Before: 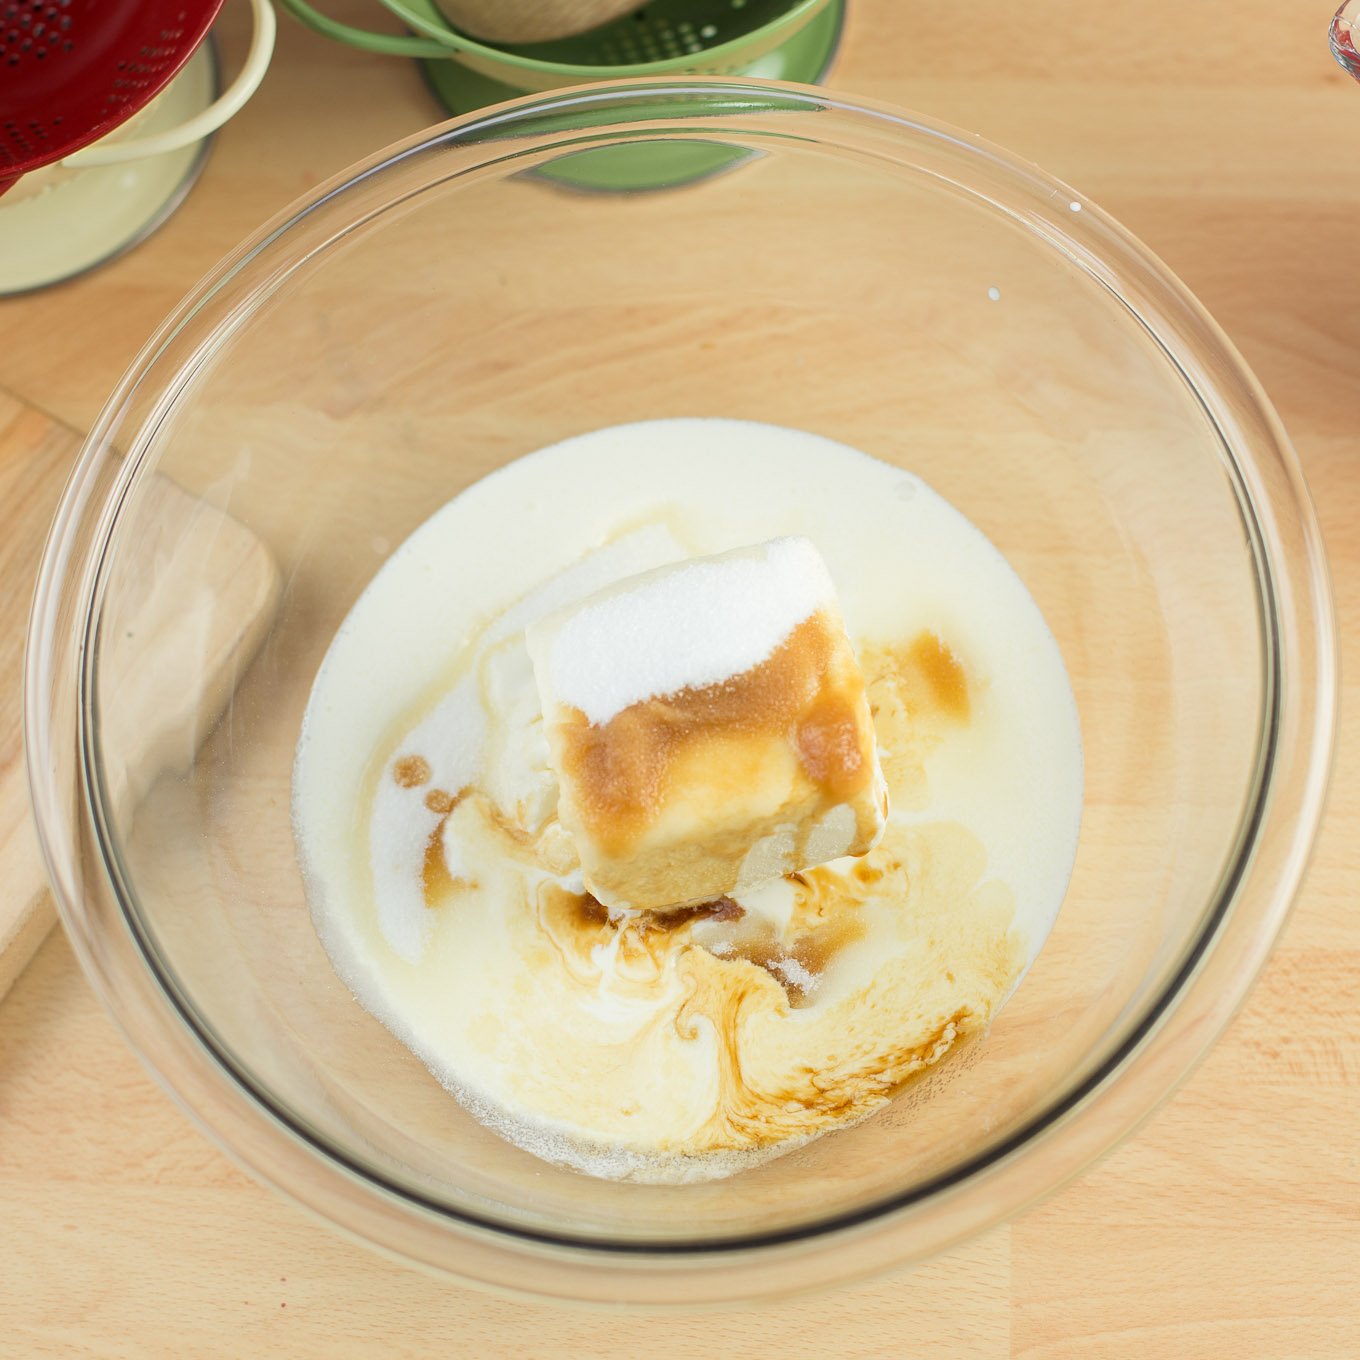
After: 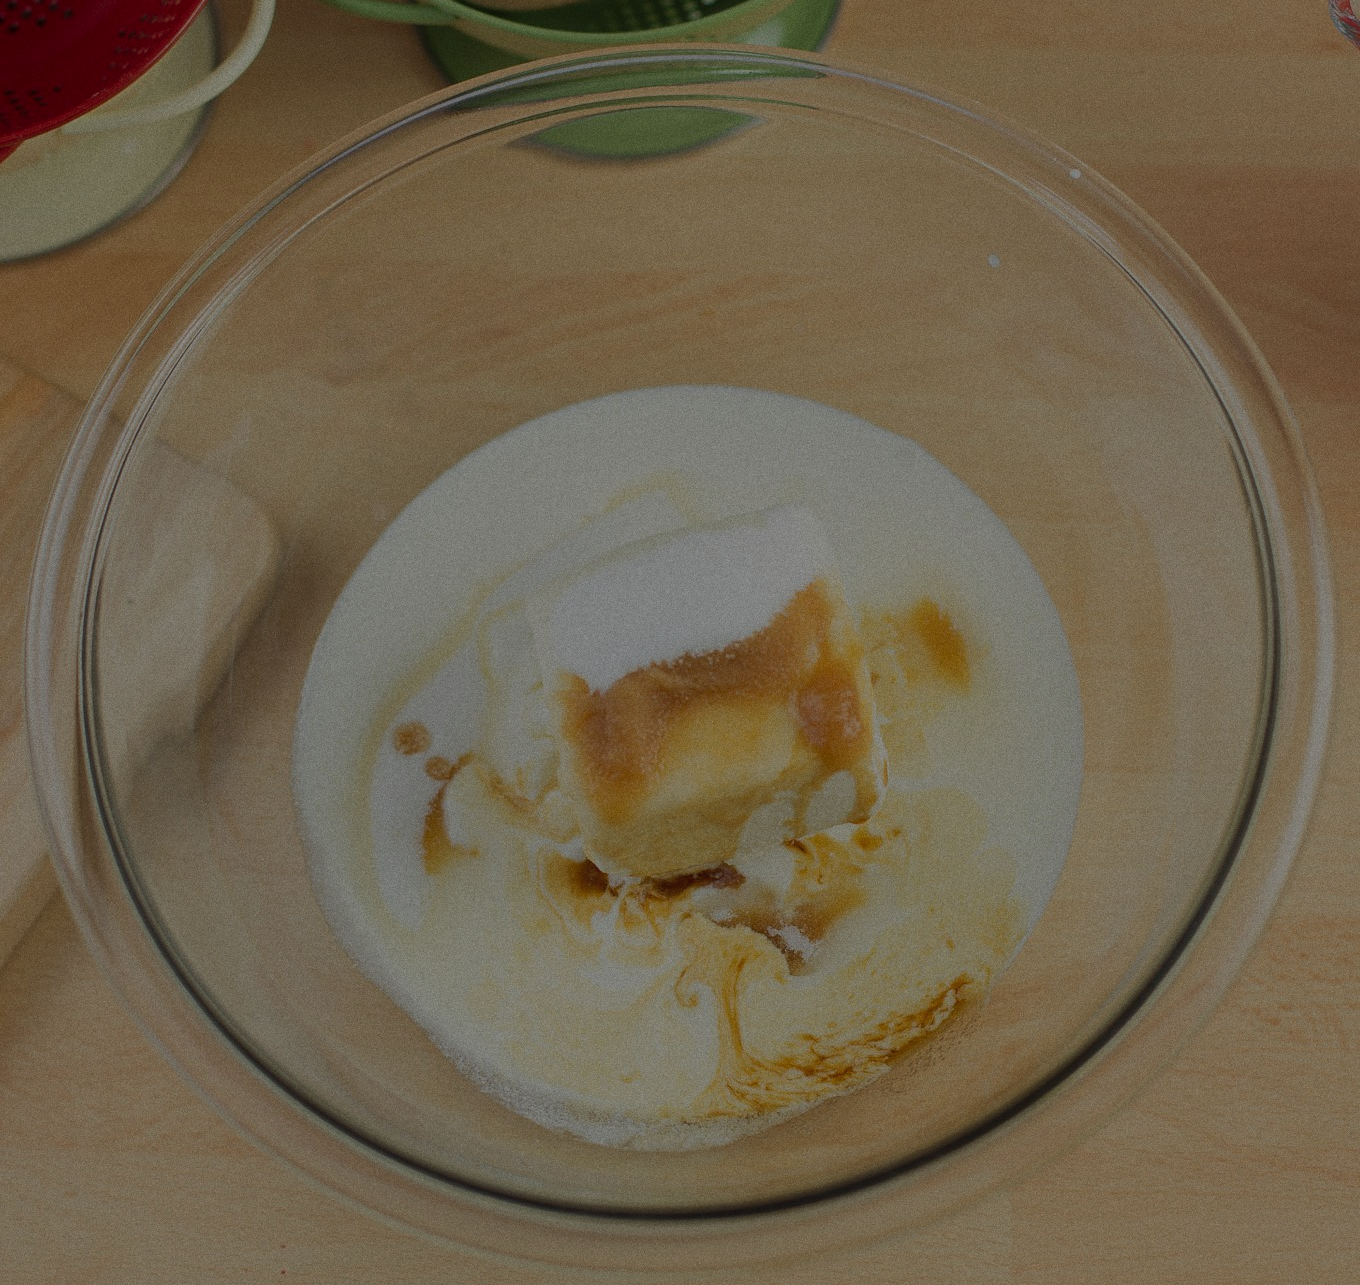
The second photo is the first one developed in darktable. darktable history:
crop and rotate: top 2.479%, bottom 3.018%
grain: coarseness 0.09 ISO
exposure: exposure -2.002 EV, compensate highlight preservation false
shadows and highlights: on, module defaults
